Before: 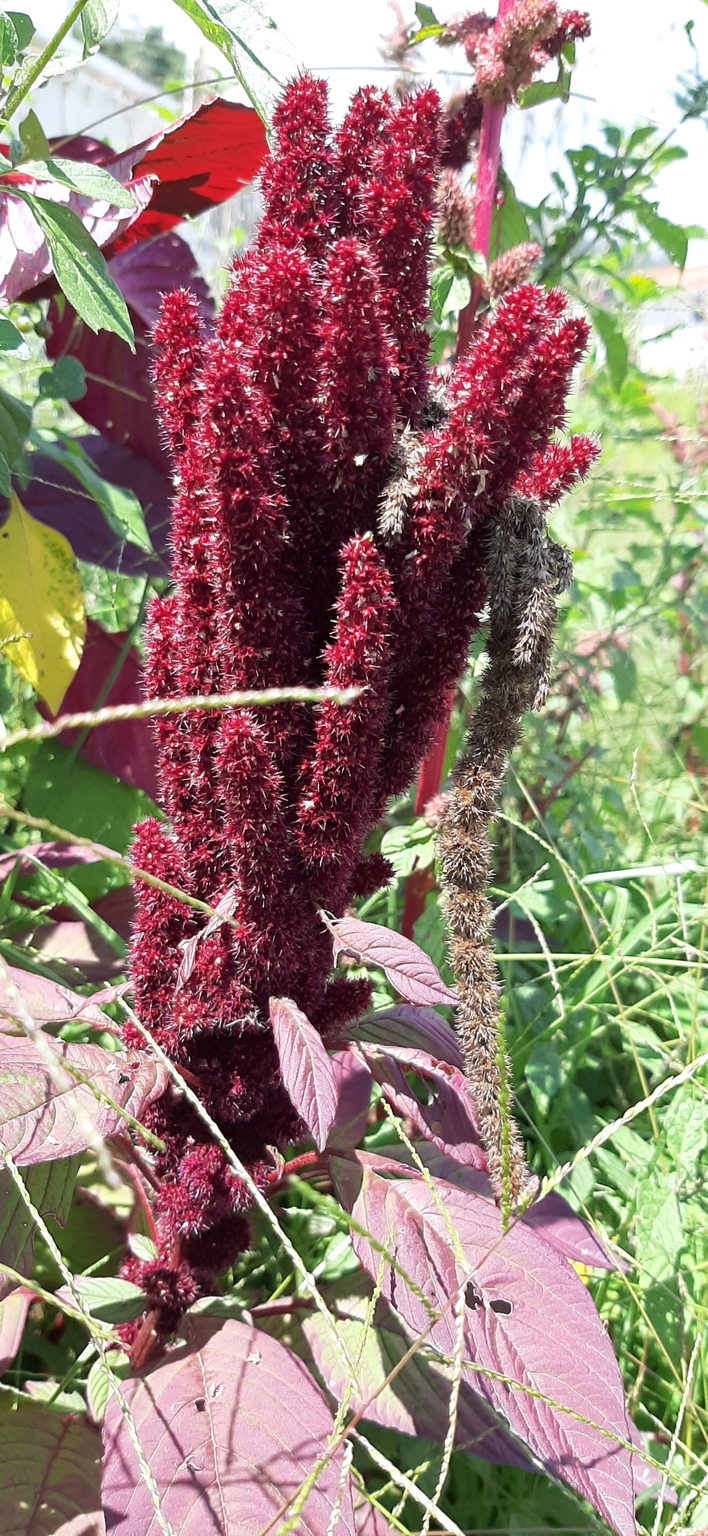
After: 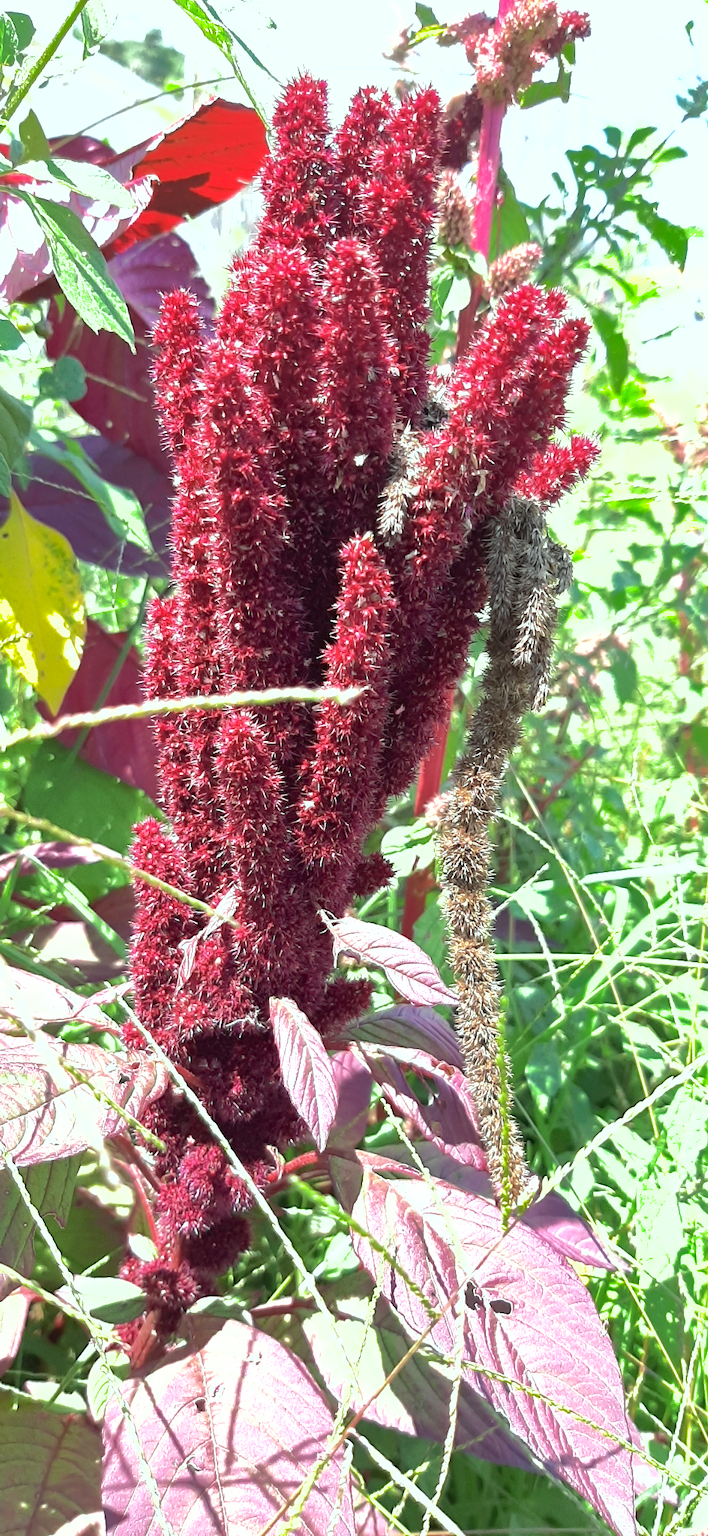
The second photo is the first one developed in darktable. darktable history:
color correction: highlights a* -6.83, highlights b* 0.707
exposure: black level correction 0, exposure 0.696 EV, compensate exposure bias true, compensate highlight preservation false
shadows and highlights: highlights -60.07
